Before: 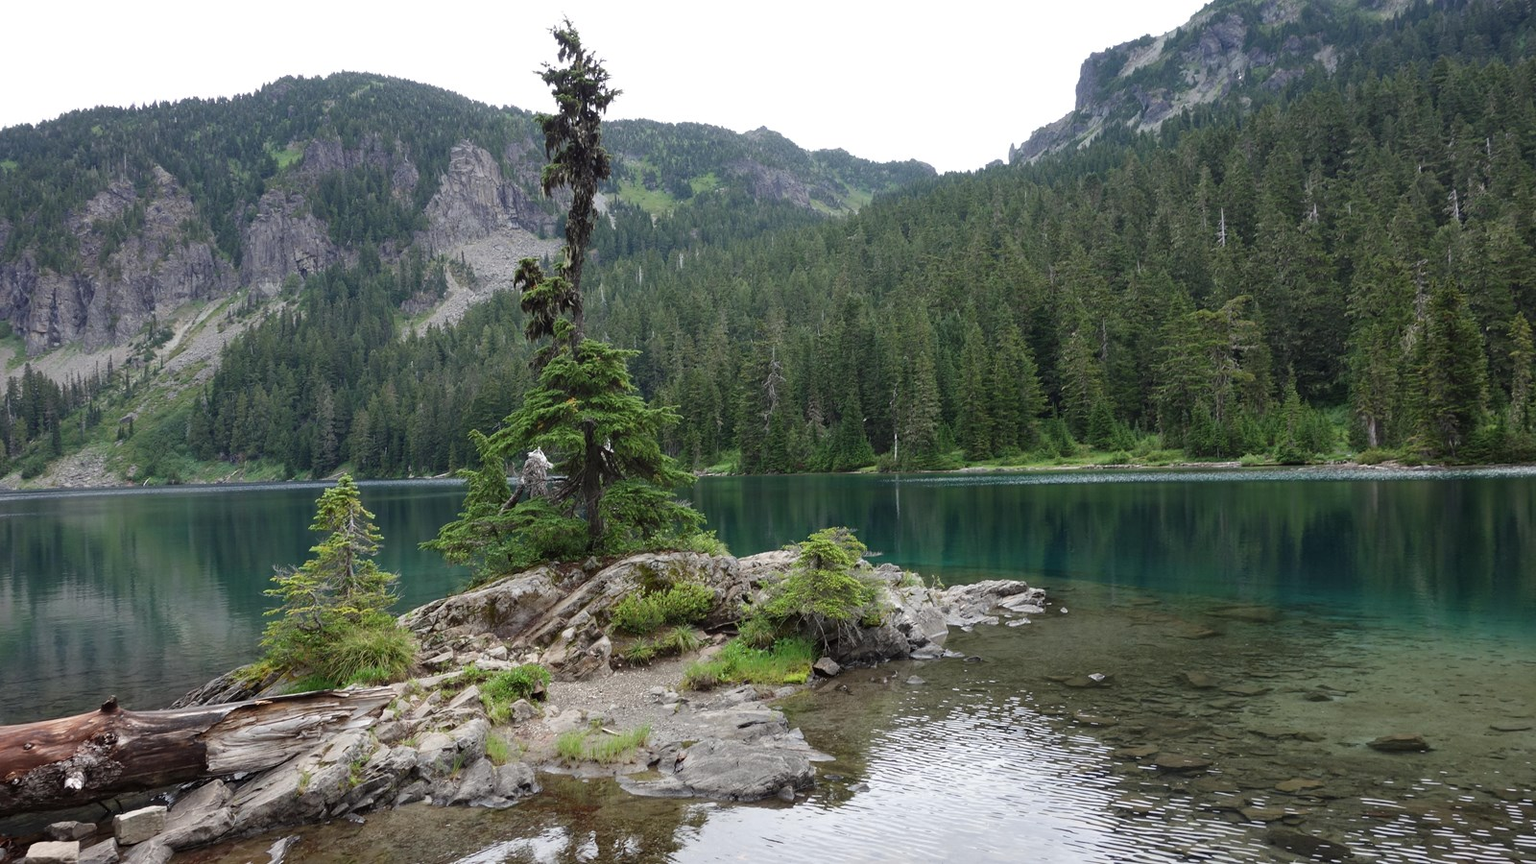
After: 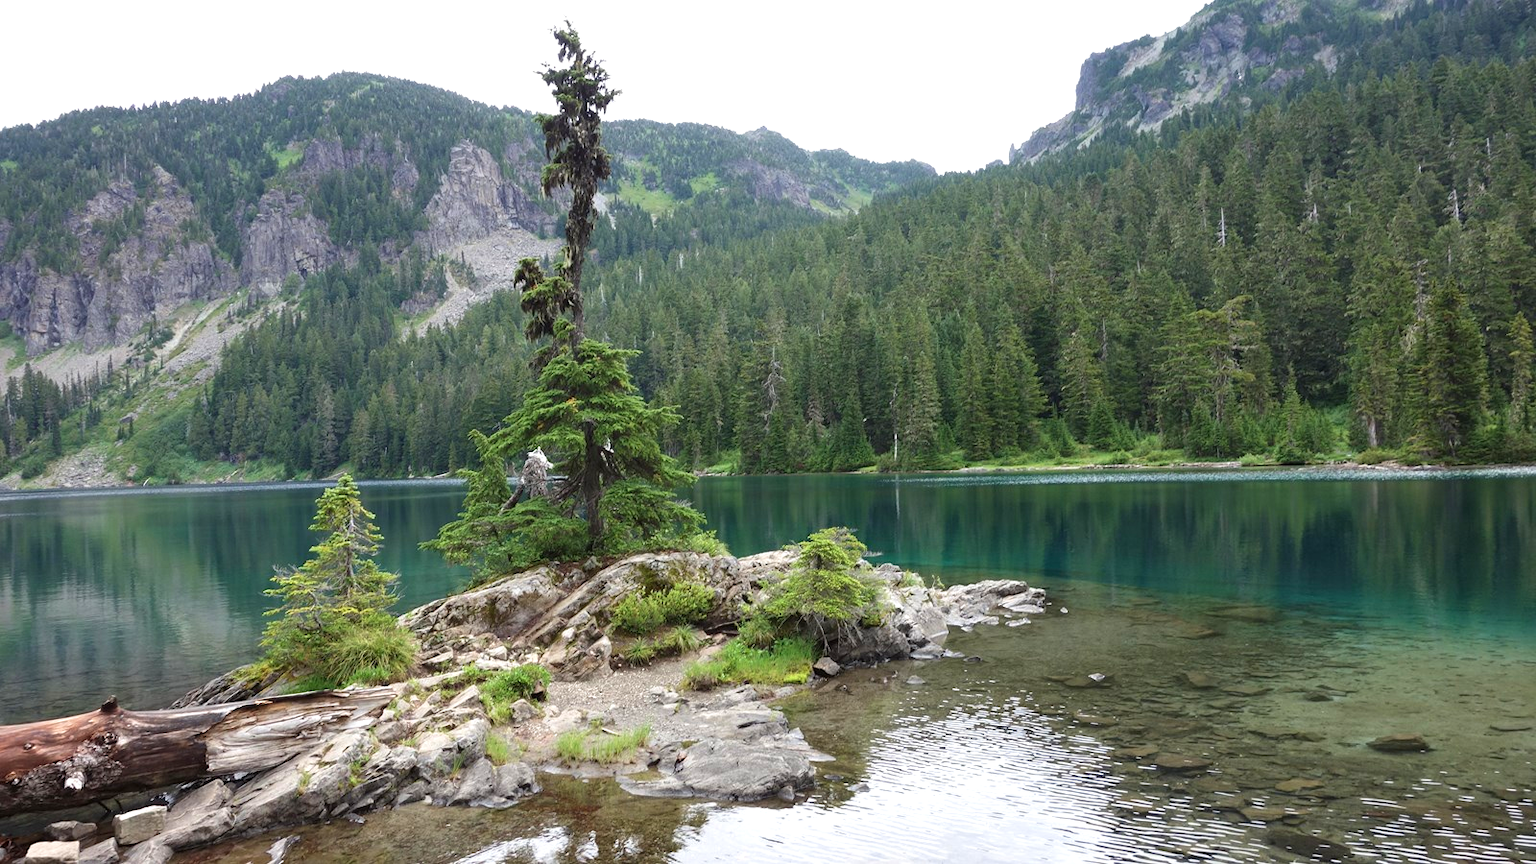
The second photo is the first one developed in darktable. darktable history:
velvia: strength 15%
exposure: exposure 0.559 EV, compensate highlight preservation false
